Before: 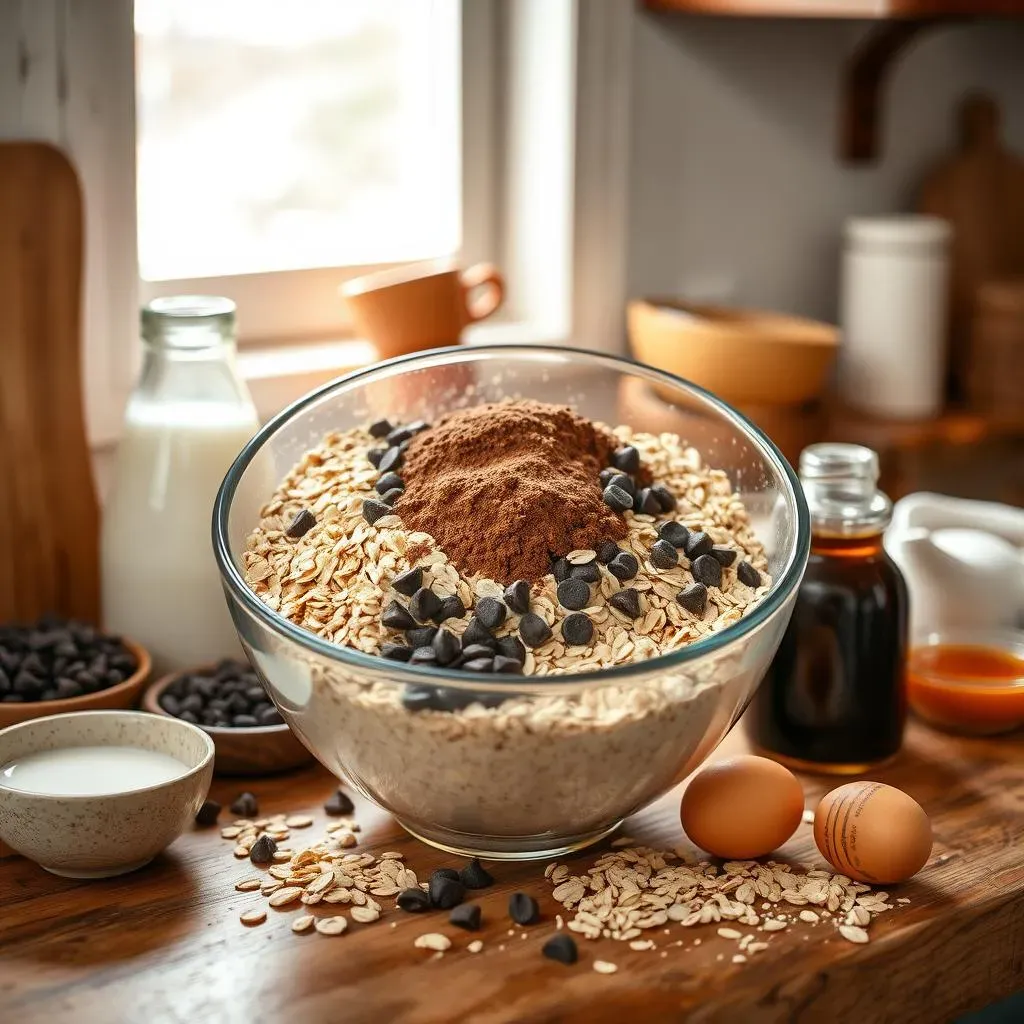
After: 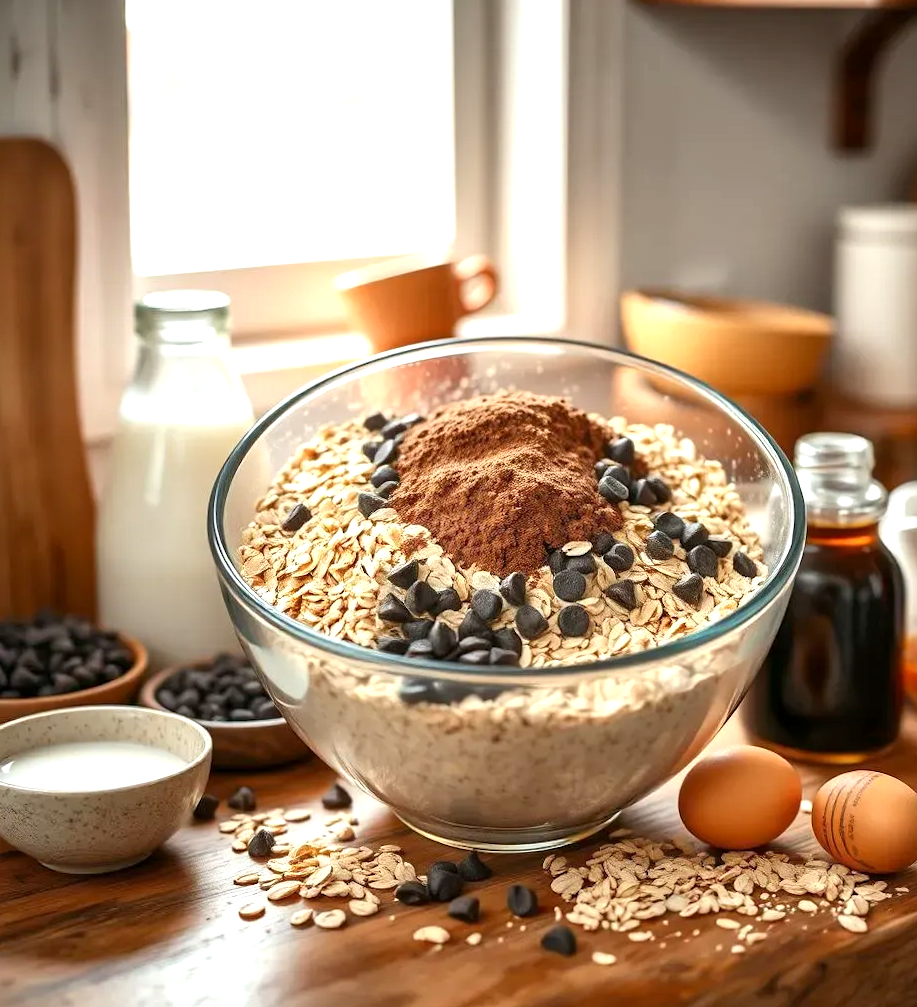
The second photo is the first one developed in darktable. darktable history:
exposure: black level correction 0.001, exposure 0.5 EV, compensate exposure bias true, compensate highlight preservation false
rotate and perspective: rotation -0.45°, automatic cropping original format, crop left 0.008, crop right 0.992, crop top 0.012, crop bottom 0.988
crop: right 9.509%, bottom 0.031%
